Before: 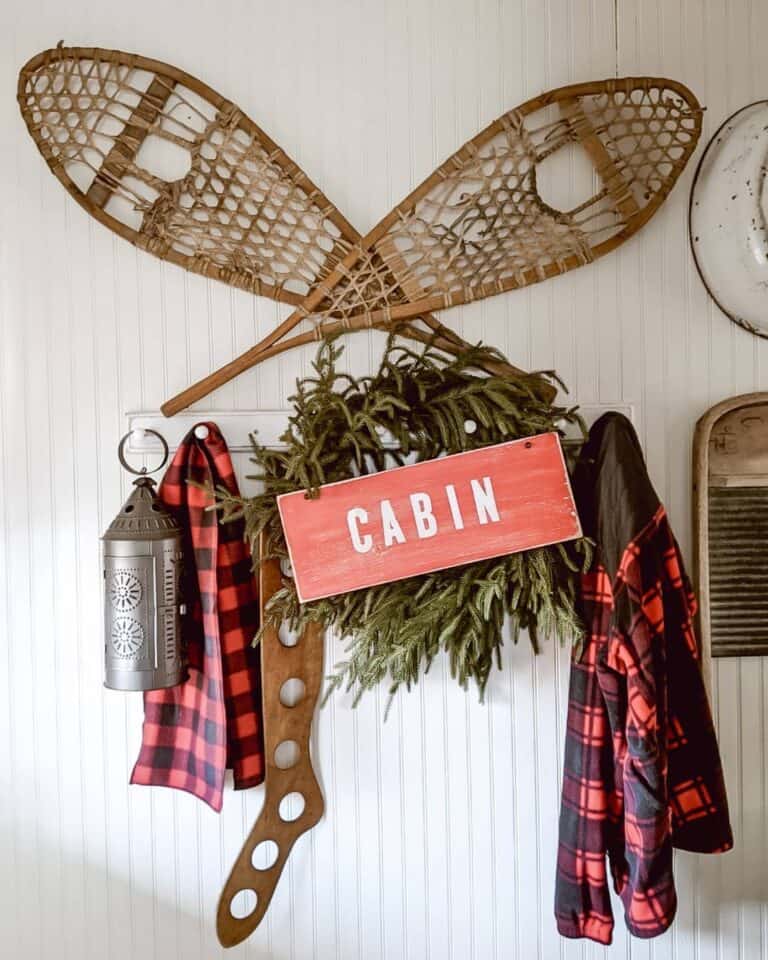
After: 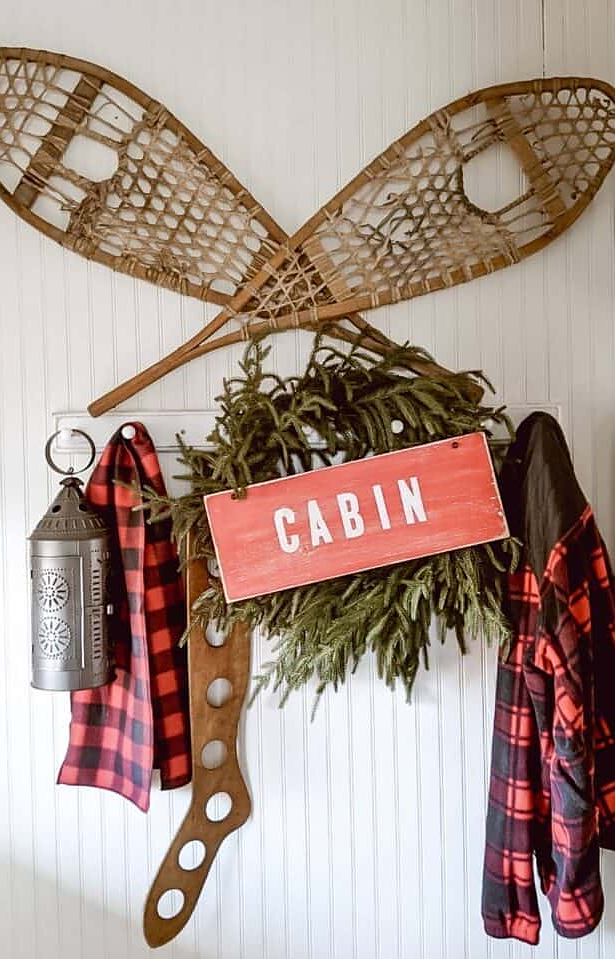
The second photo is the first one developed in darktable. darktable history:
sharpen: radius 0.982, amount 0.604
crop and rotate: left 9.585%, right 10.284%
